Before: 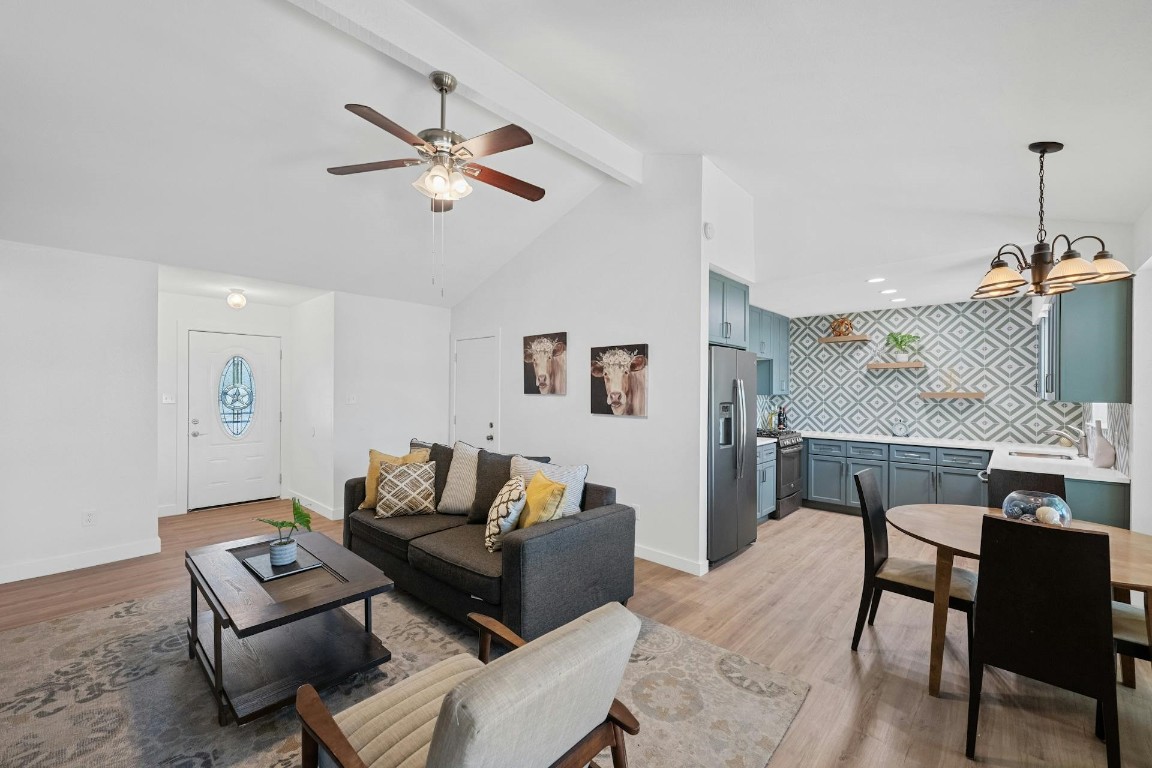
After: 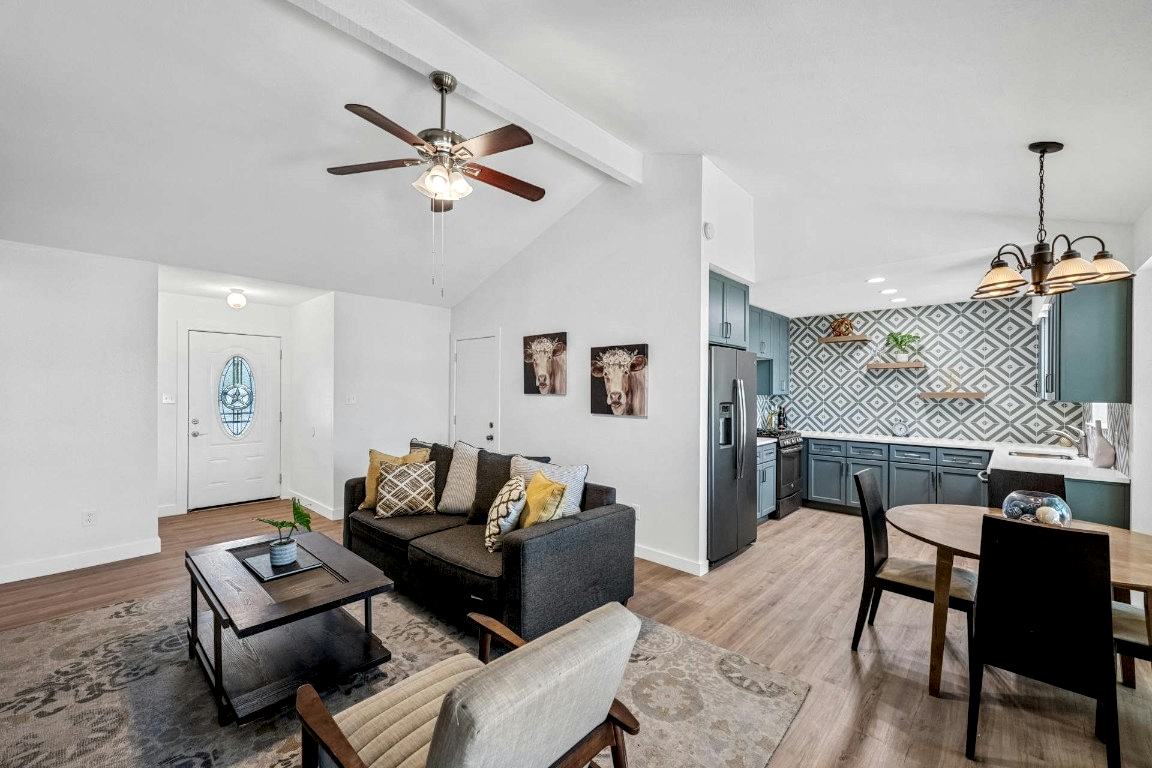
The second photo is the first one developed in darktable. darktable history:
local contrast: detail 156%
